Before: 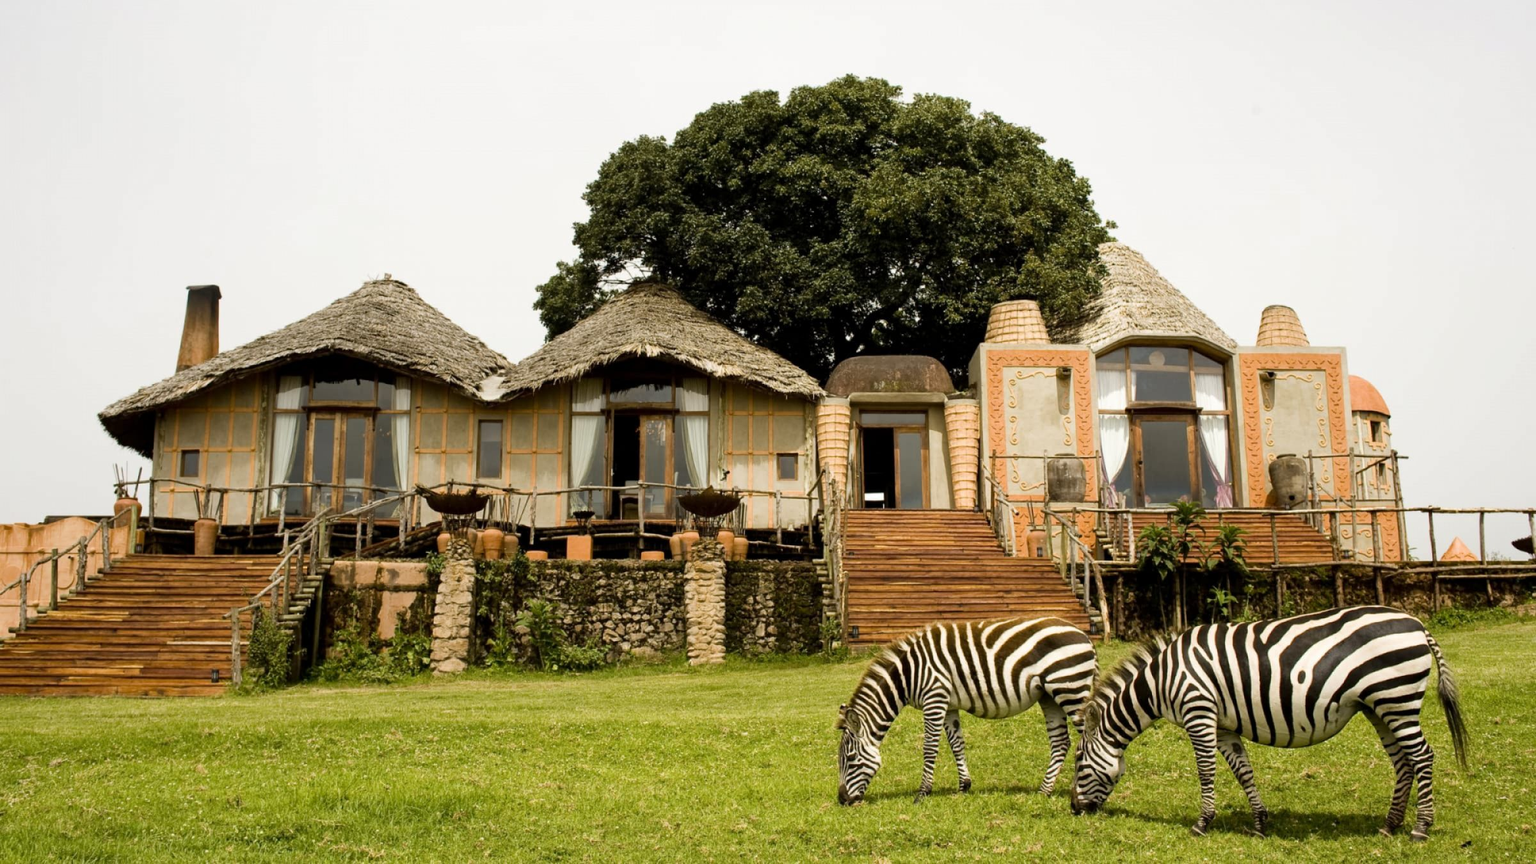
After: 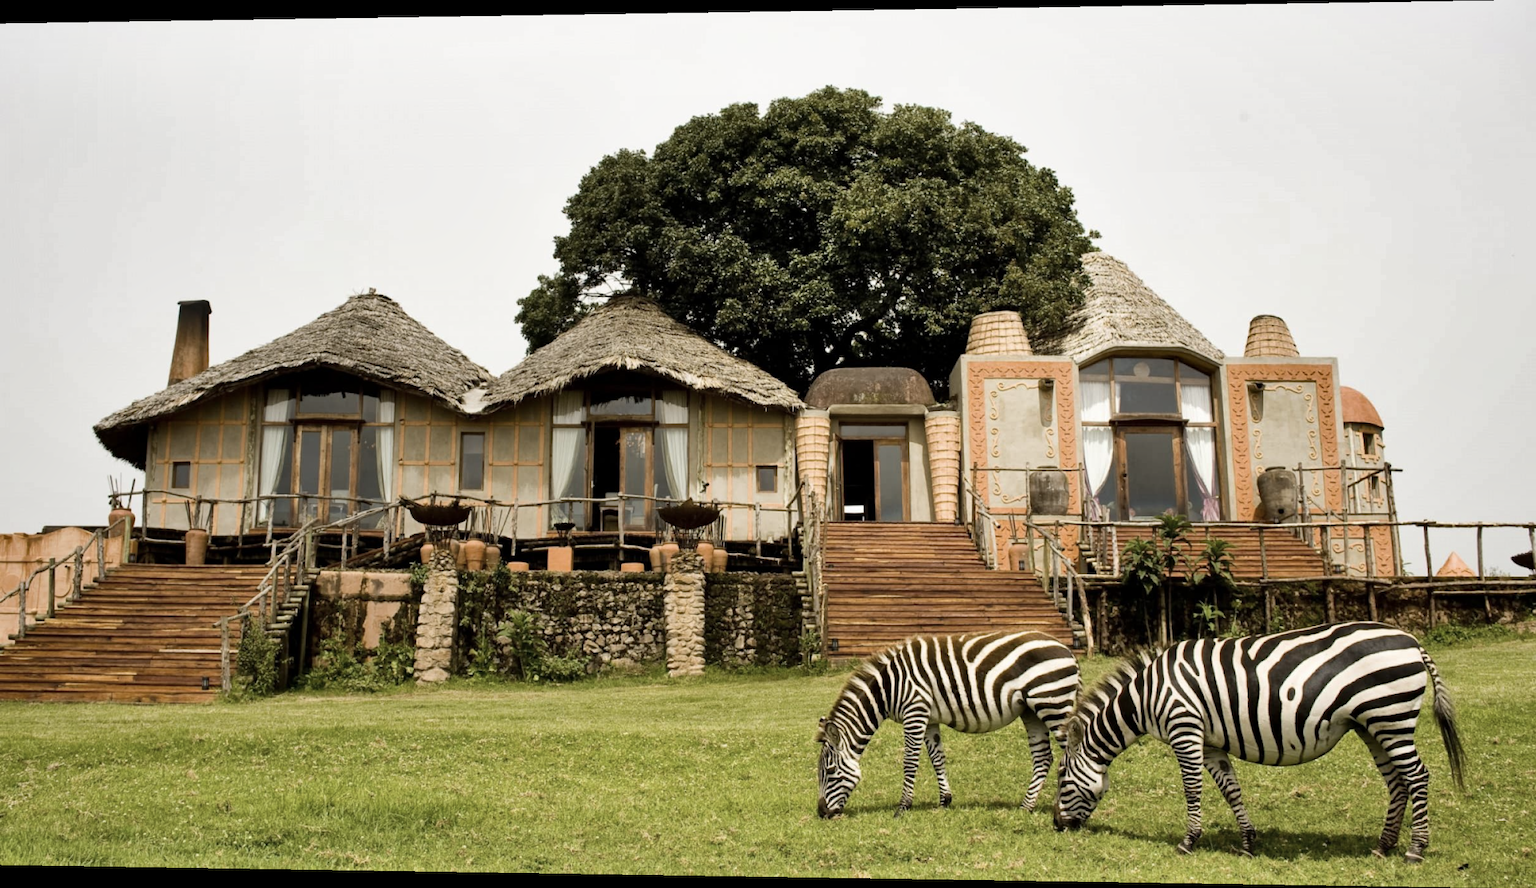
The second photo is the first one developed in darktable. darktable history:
rotate and perspective: lens shift (horizontal) -0.055, automatic cropping off
contrast brightness saturation: contrast 0.06, brightness -0.01, saturation -0.23
shadows and highlights: soften with gaussian
